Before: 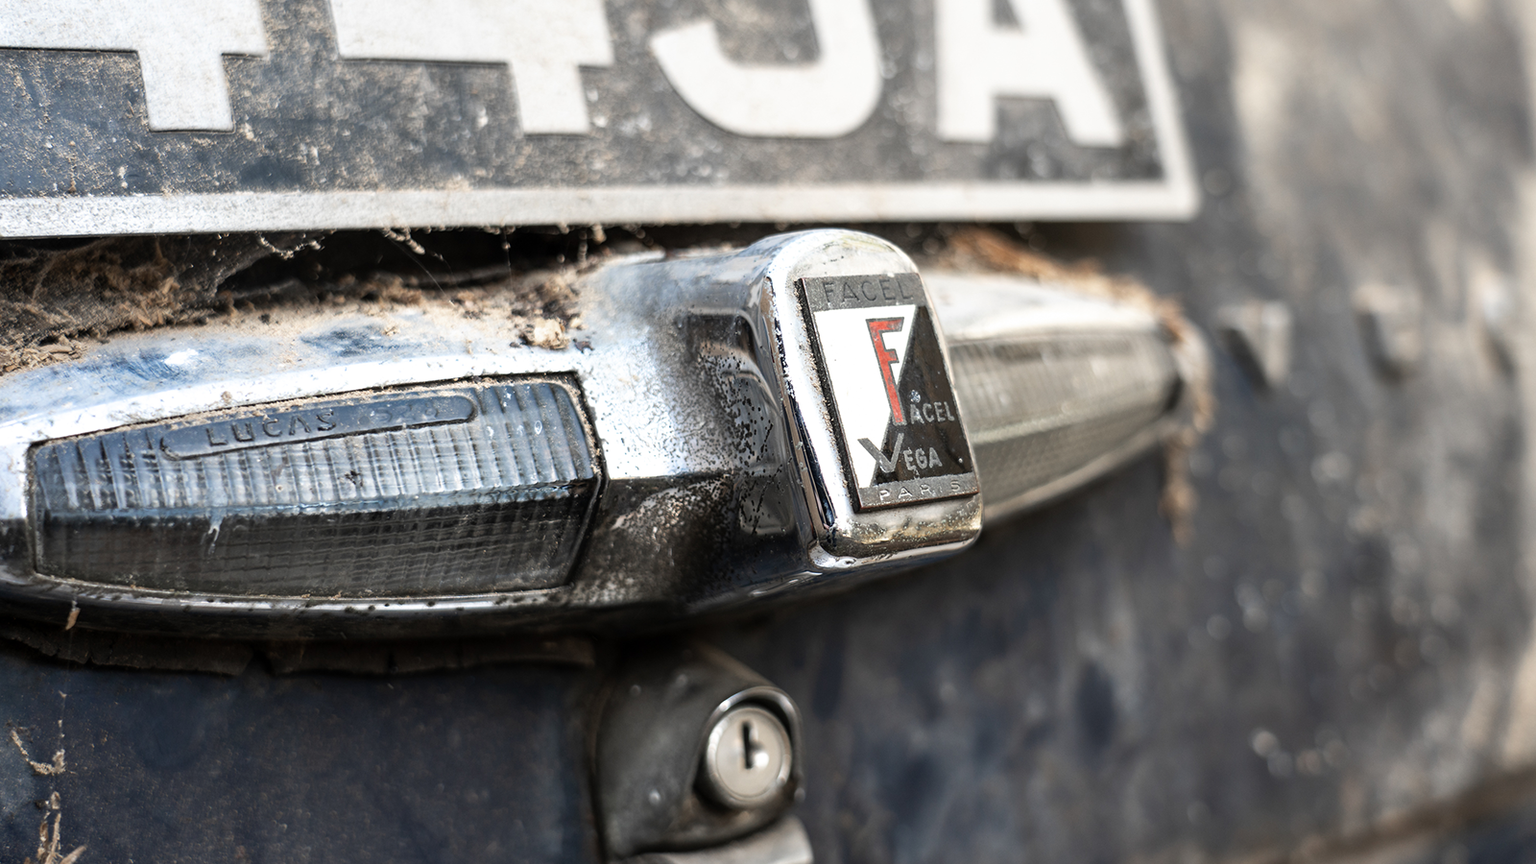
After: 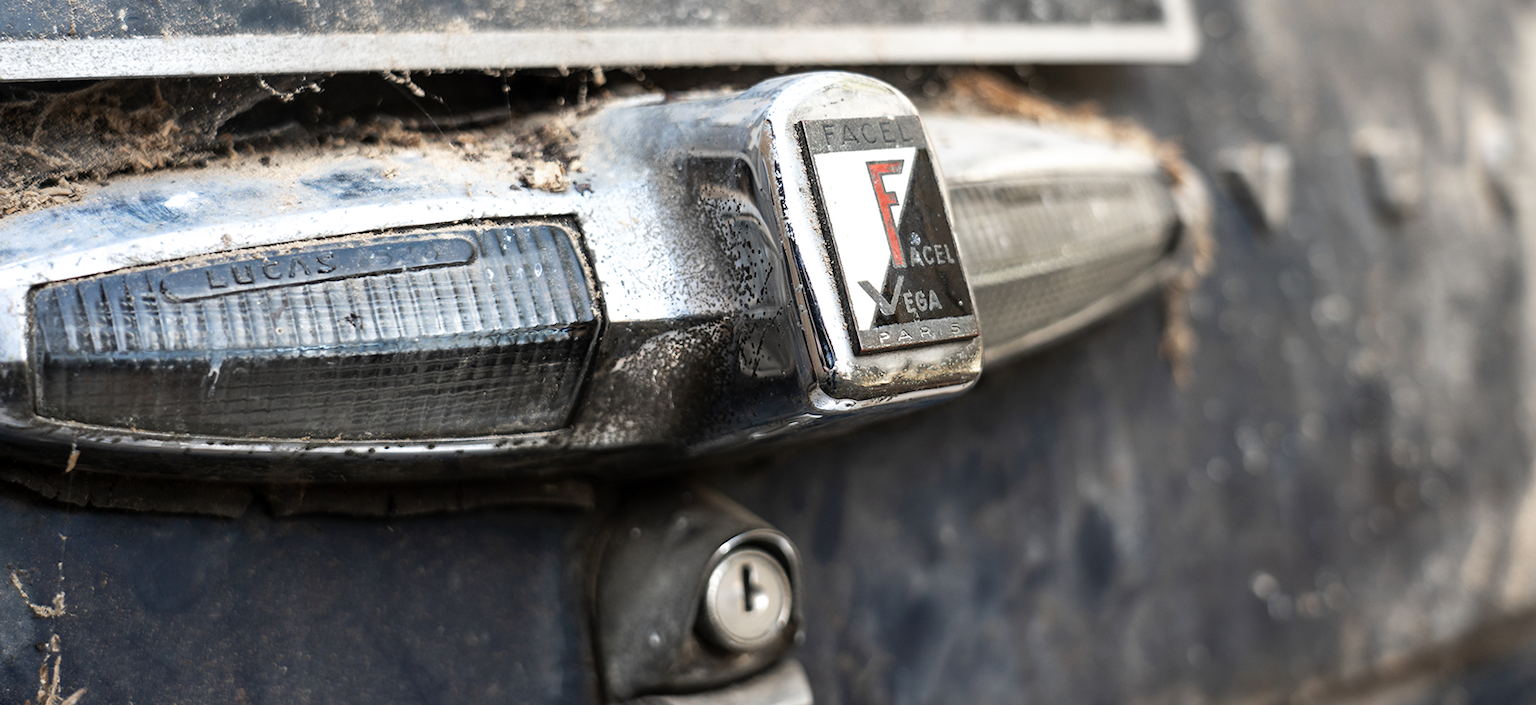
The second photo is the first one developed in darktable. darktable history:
crop and rotate: top 18.255%
base curve: curves: ch0 [(0, 0) (0.472, 0.508) (1, 1)], preserve colors none
